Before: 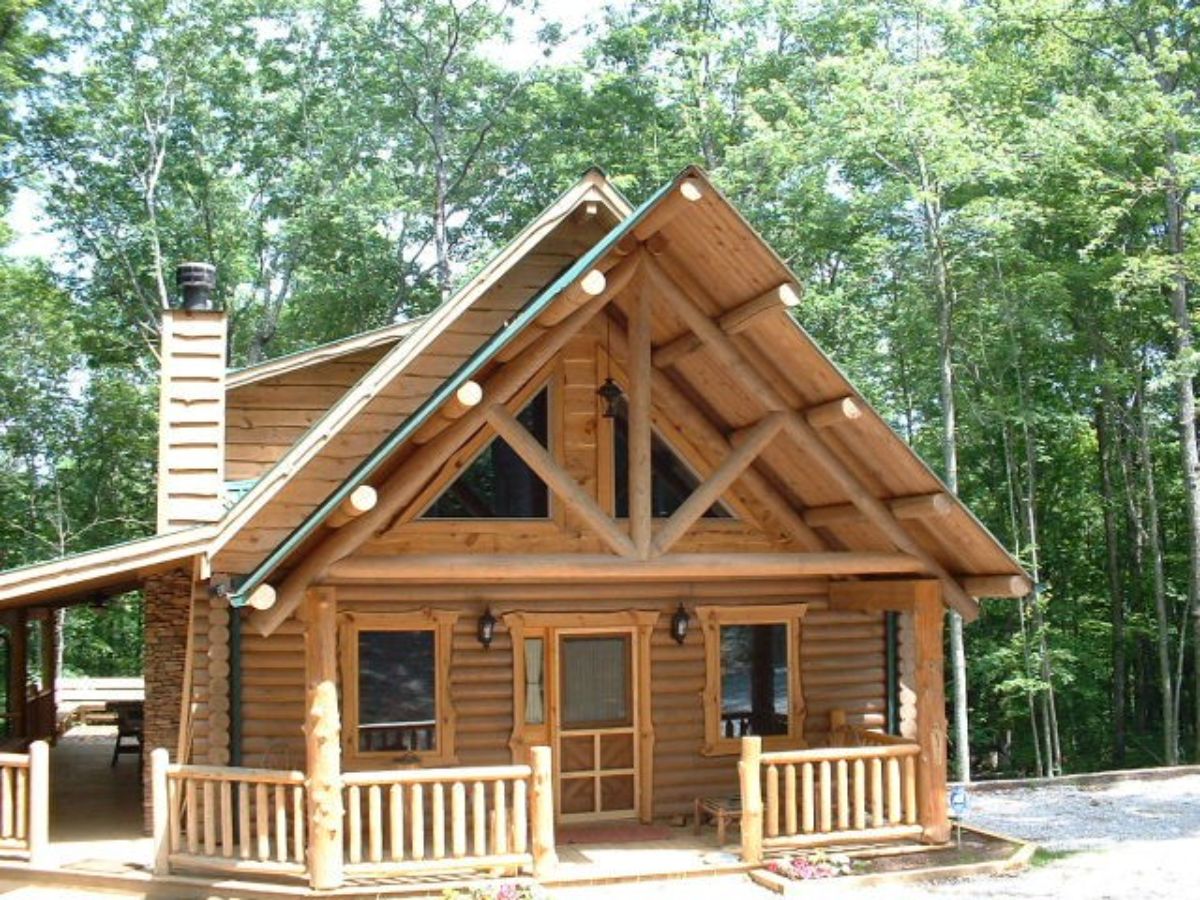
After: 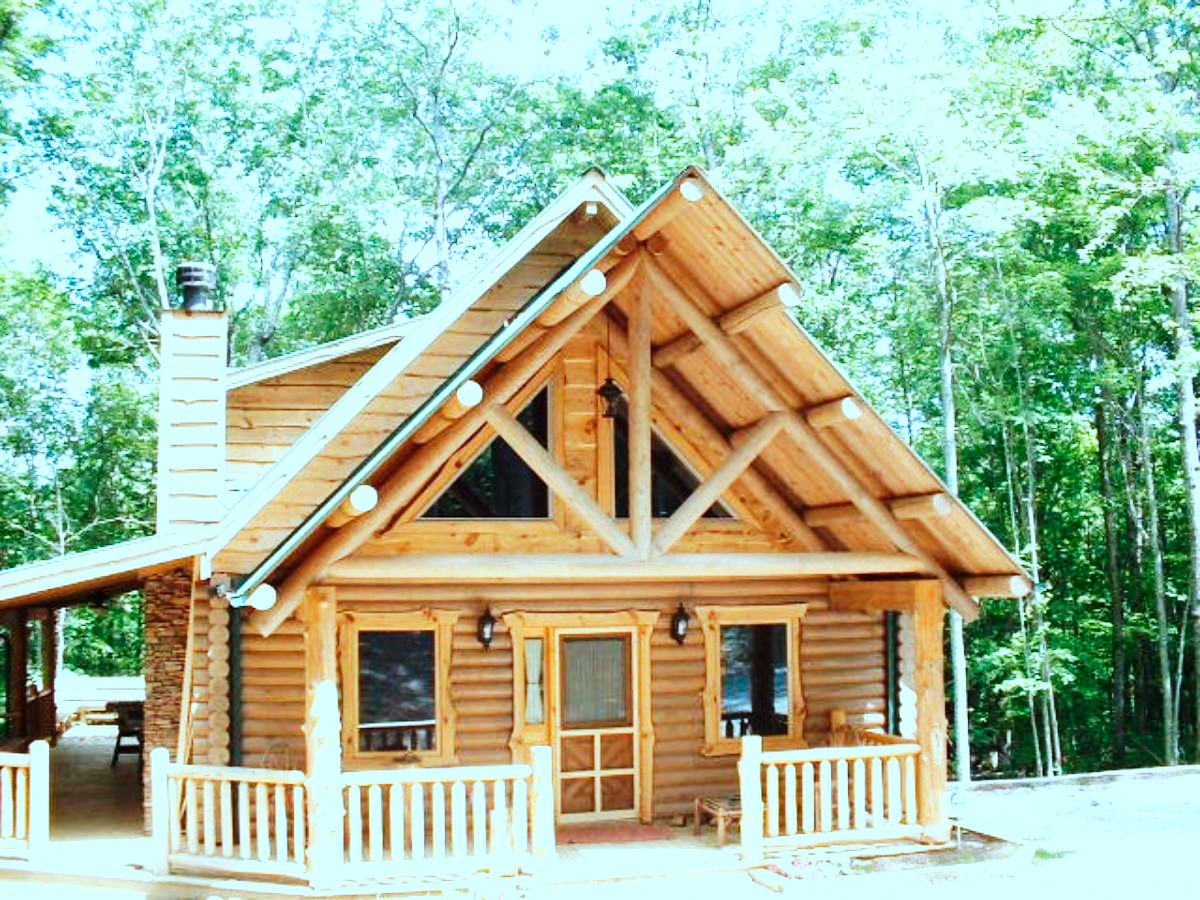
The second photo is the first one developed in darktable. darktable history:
base curve: curves: ch0 [(0, 0) (0.007, 0.004) (0.027, 0.03) (0.046, 0.07) (0.207, 0.54) (0.442, 0.872) (0.673, 0.972) (1, 1)], preserve colors none
color correction: highlights a* -11.71, highlights b* -15.58
